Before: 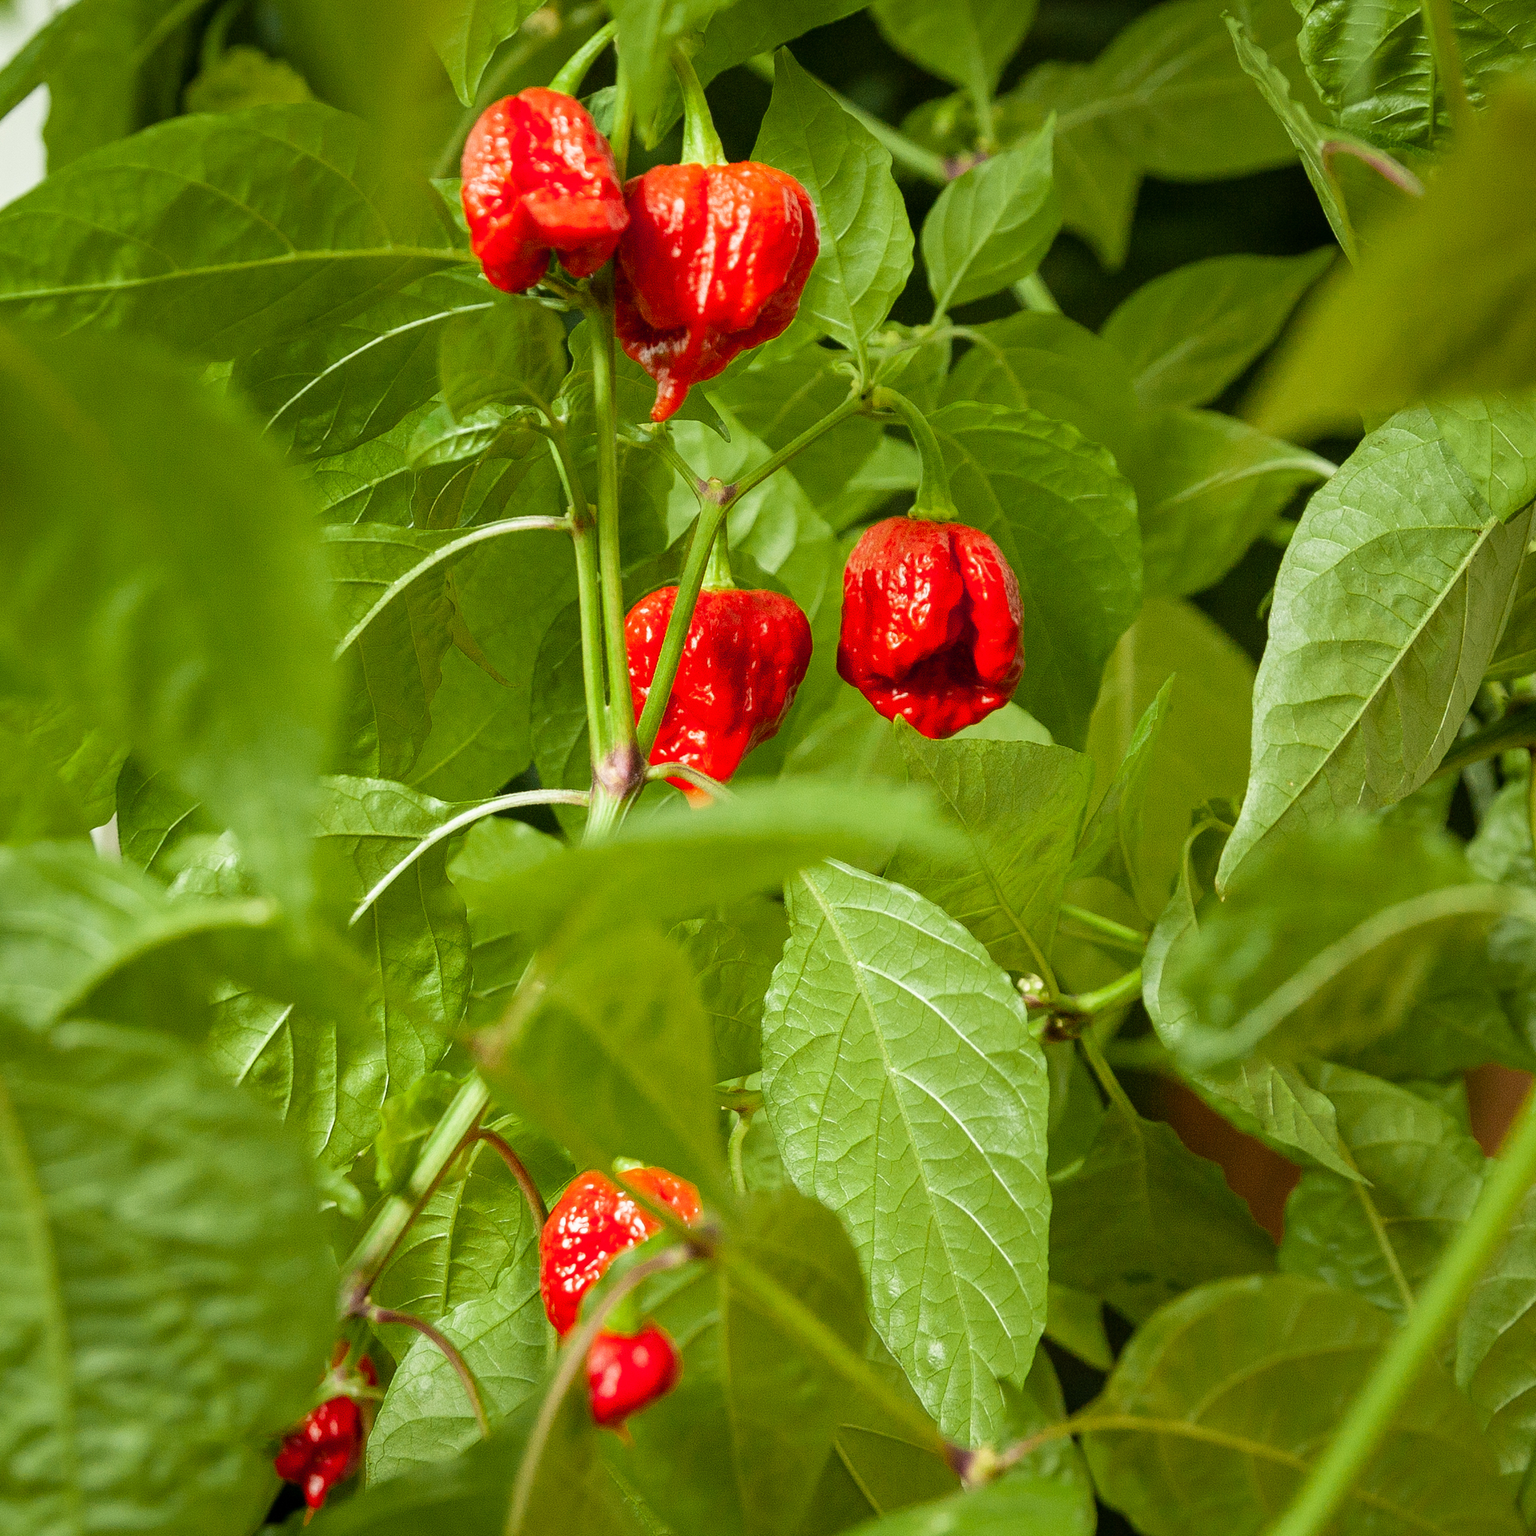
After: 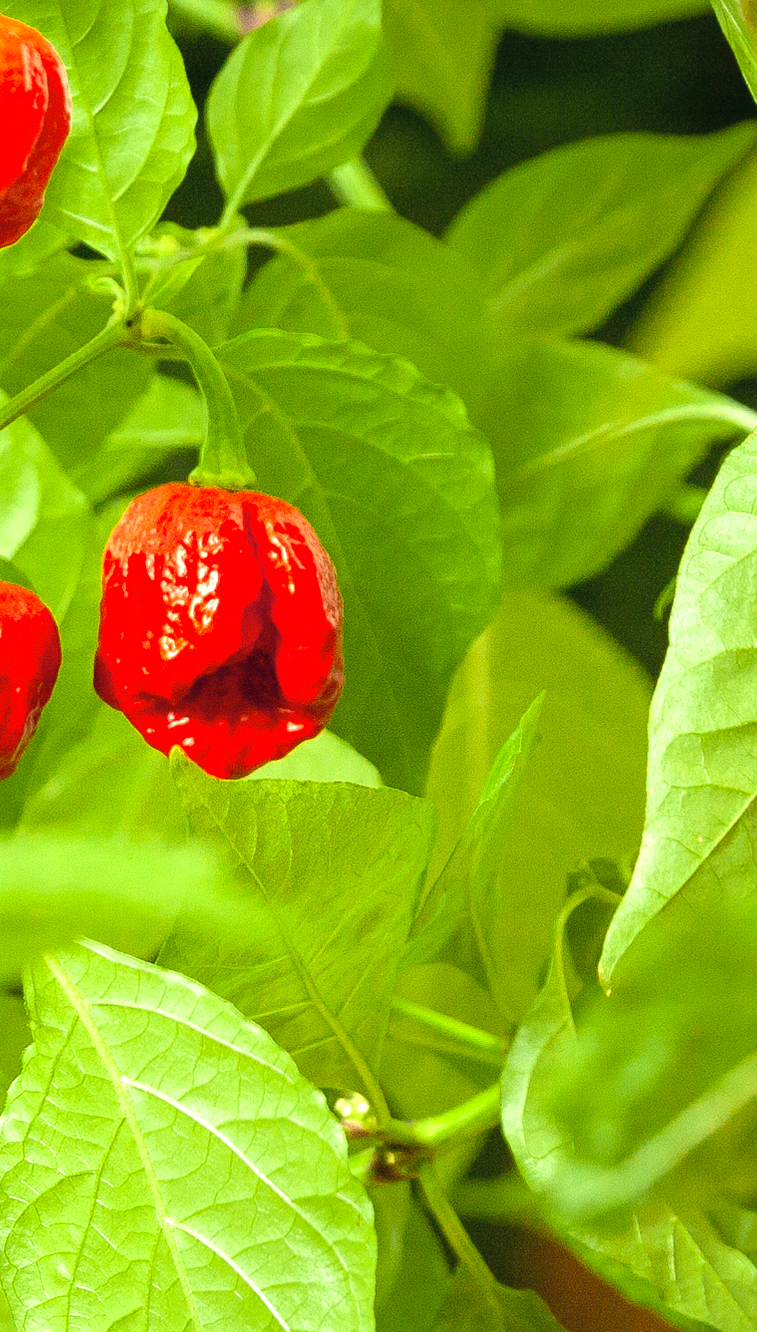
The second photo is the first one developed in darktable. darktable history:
exposure: black level correction 0, exposure 0.702 EV, compensate exposure bias true, compensate highlight preservation false
crop and rotate: left 49.908%, top 10.083%, right 13.125%, bottom 24.842%
tone equalizer: on, module defaults
color correction: highlights a* -4.64, highlights b* 5.03, saturation 0.937
contrast brightness saturation: brightness 0.093, saturation 0.193
